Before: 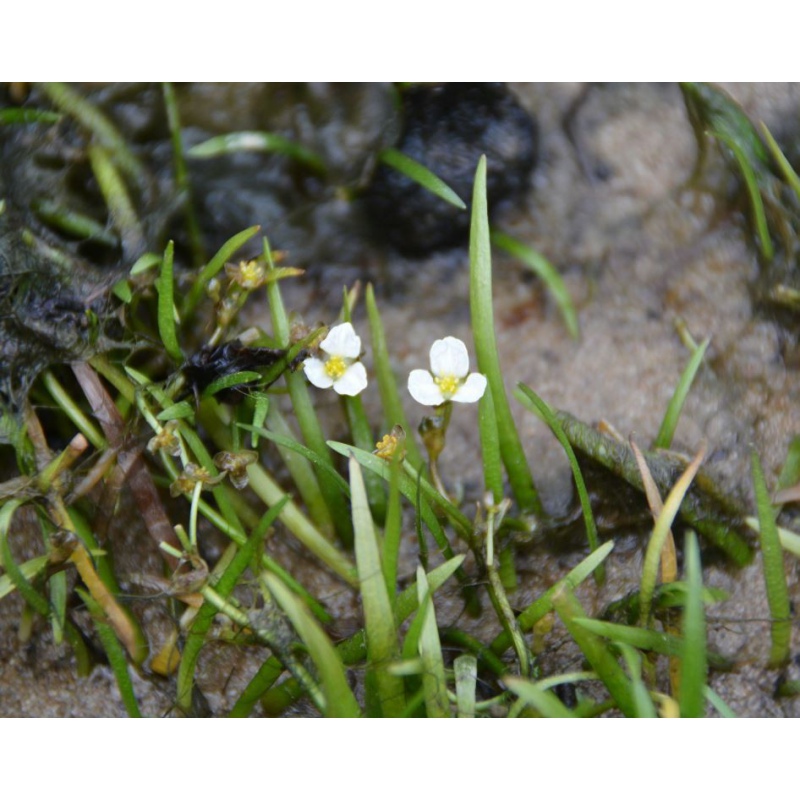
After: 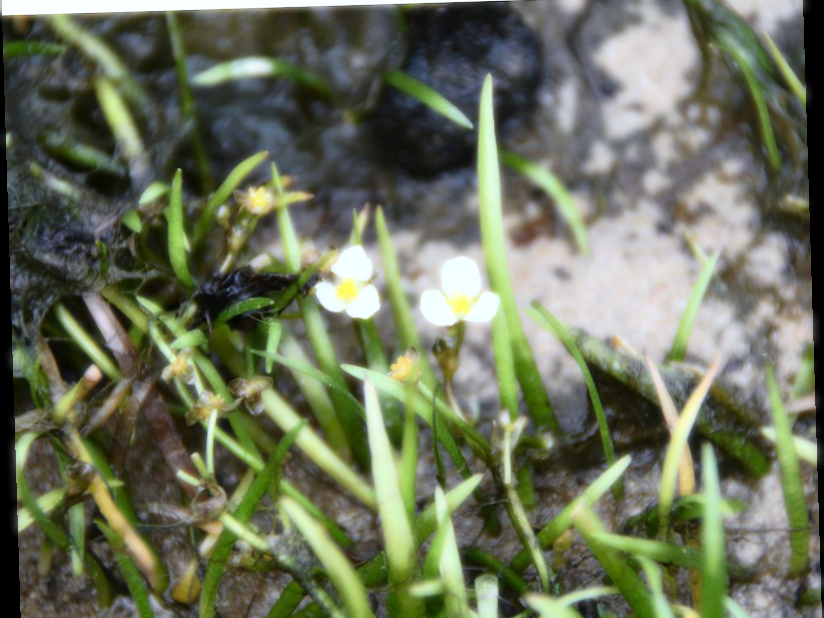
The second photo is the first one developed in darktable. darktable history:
crop: top 11.038%, bottom 13.962%
rotate and perspective: rotation -1.77°, lens shift (horizontal) 0.004, automatic cropping off
bloom: size 0%, threshold 54.82%, strength 8.31%
white balance: red 0.976, blue 1.04
